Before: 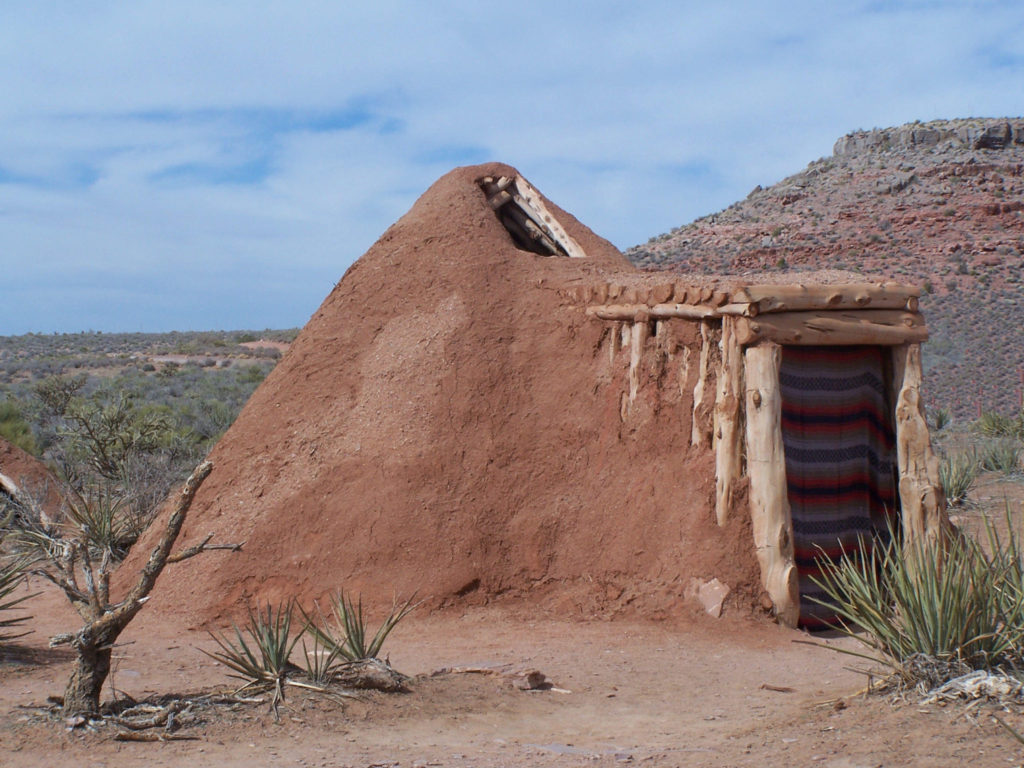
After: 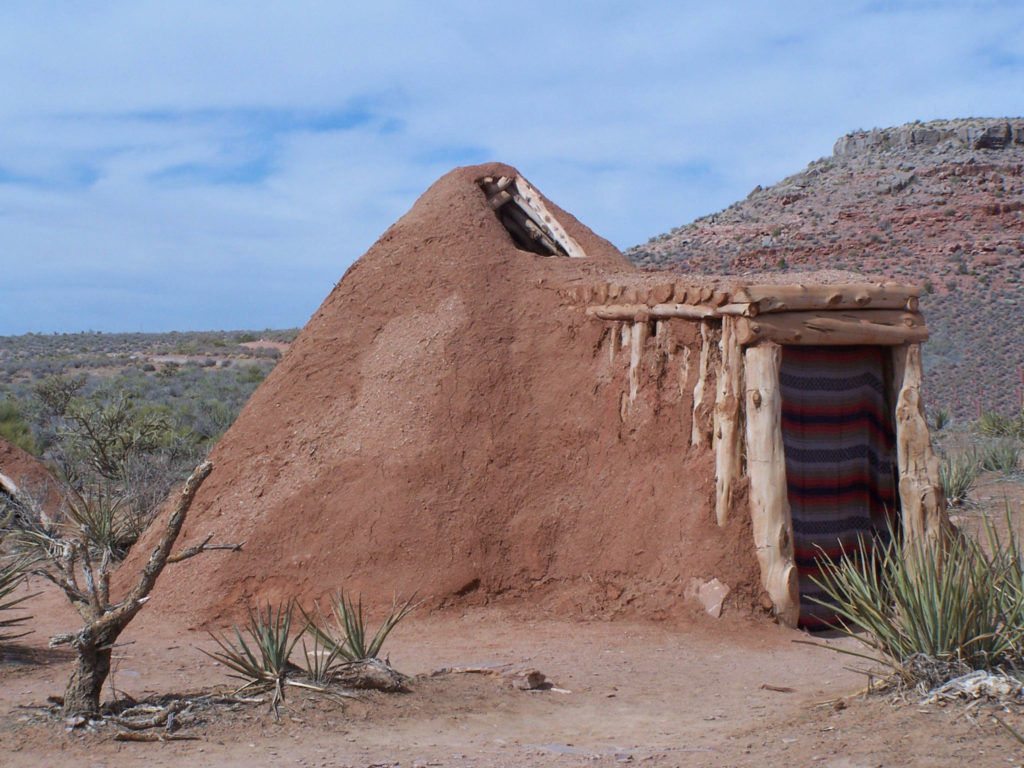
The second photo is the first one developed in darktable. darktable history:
tone equalizer: on, module defaults
white balance: red 0.983, blue 1.036
